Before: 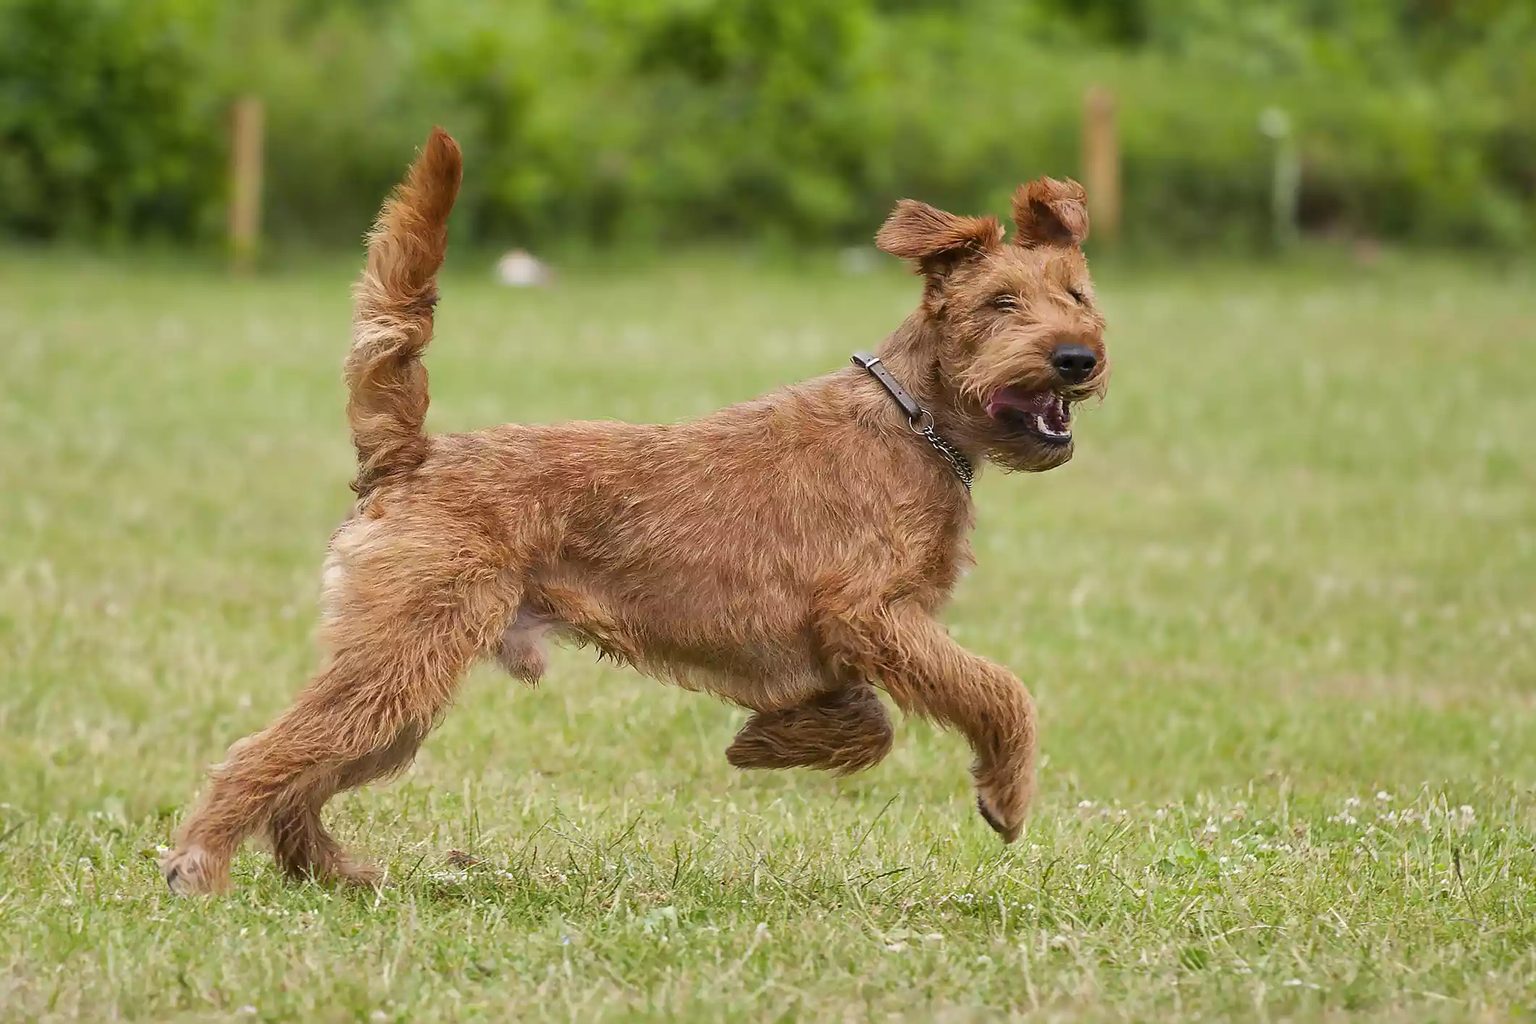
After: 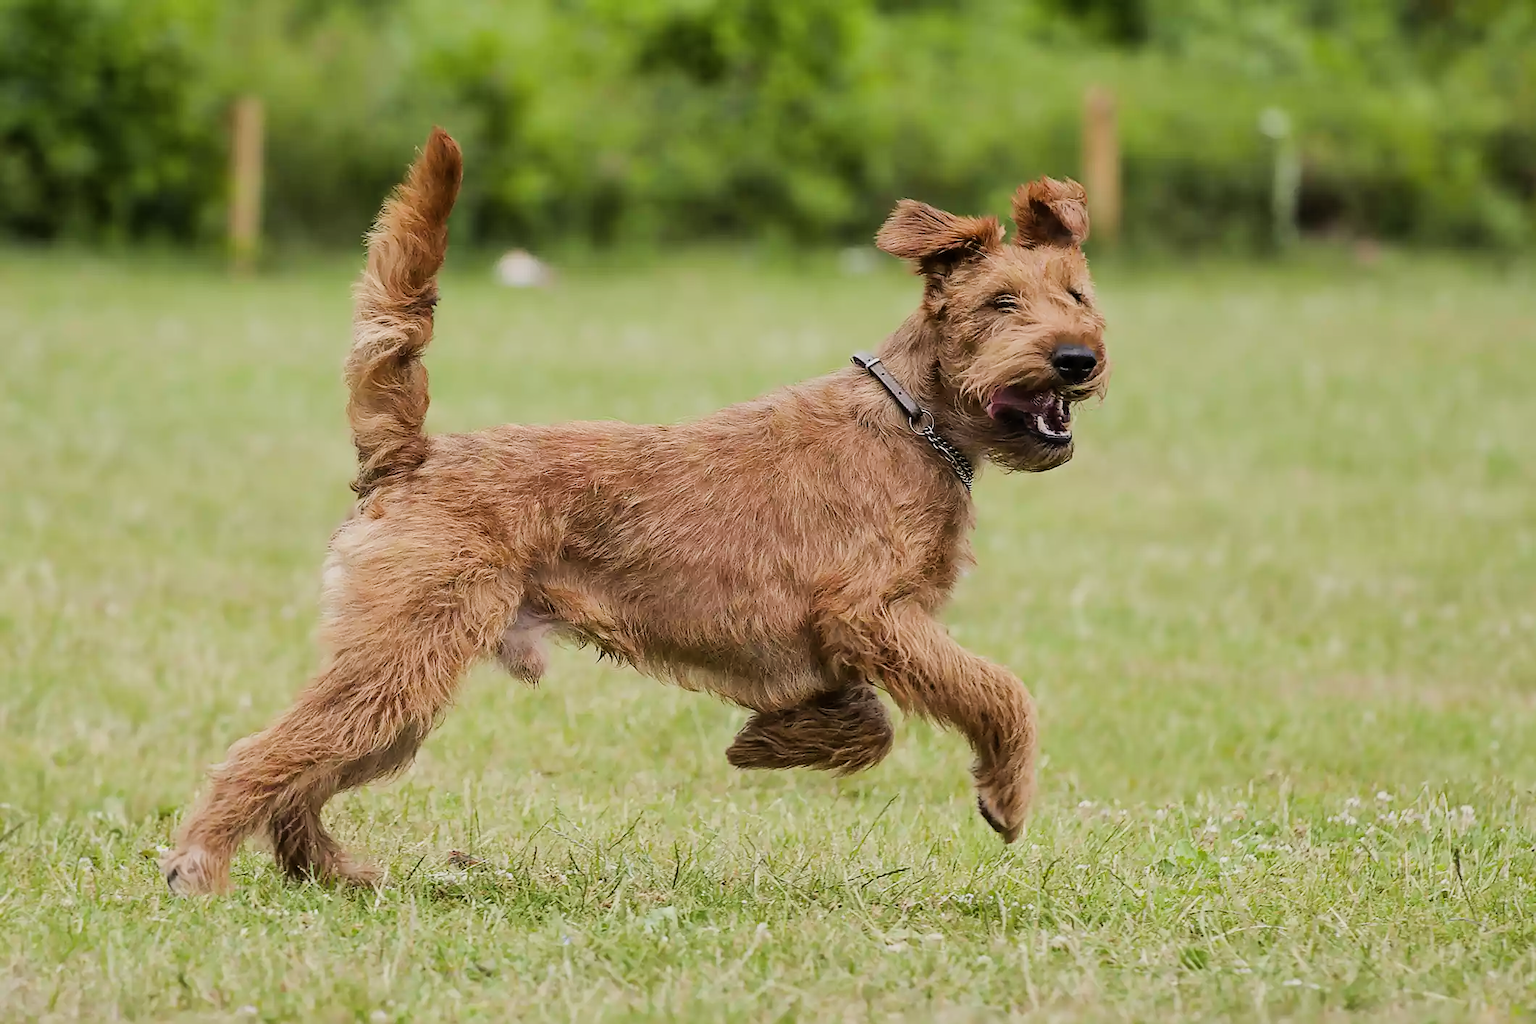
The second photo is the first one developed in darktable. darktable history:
filmic rgb: black relative exposure -7.65 EV, white relative exposure 4.56 EV, hardness 3.61
tone equalizer: -8 EV -0.417 EV, -7 EV -0.389 EV, -6 EV -0.333 EV, -5 EV -0.222 EV, -3 EV 0.222 EV, -2 EV 0.333 EV, -1 EV 0.389 EV, +0 EV 0.417 EV, edges refinement/feathering 500, mask exposure compensation -1.57 EV, preserve details no
